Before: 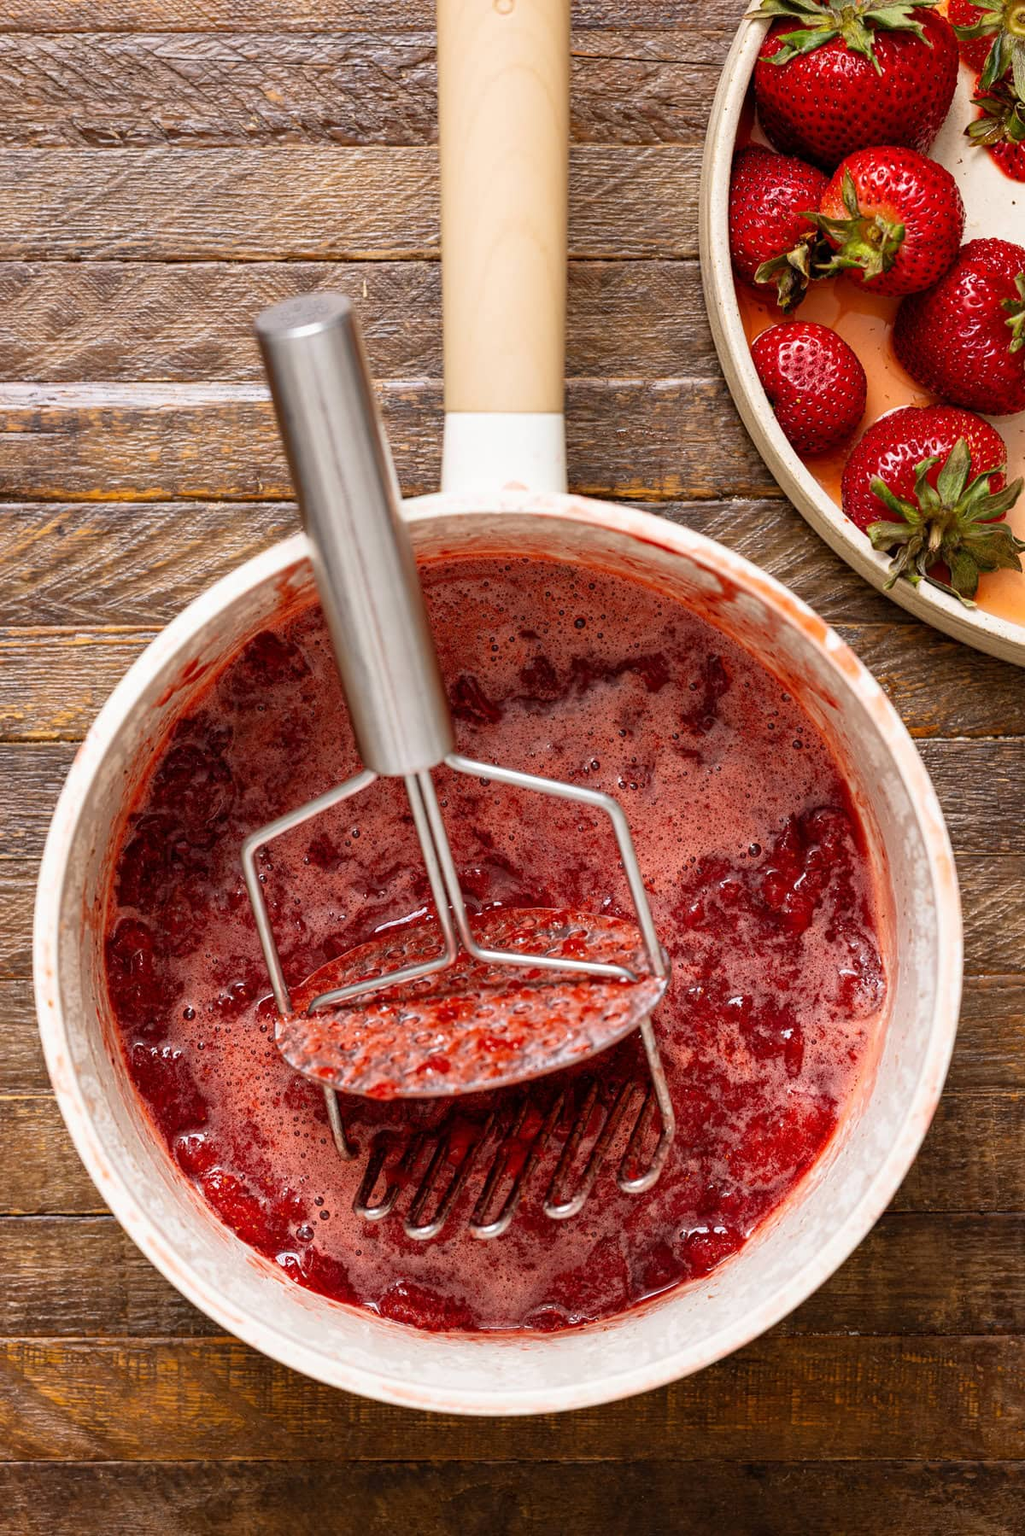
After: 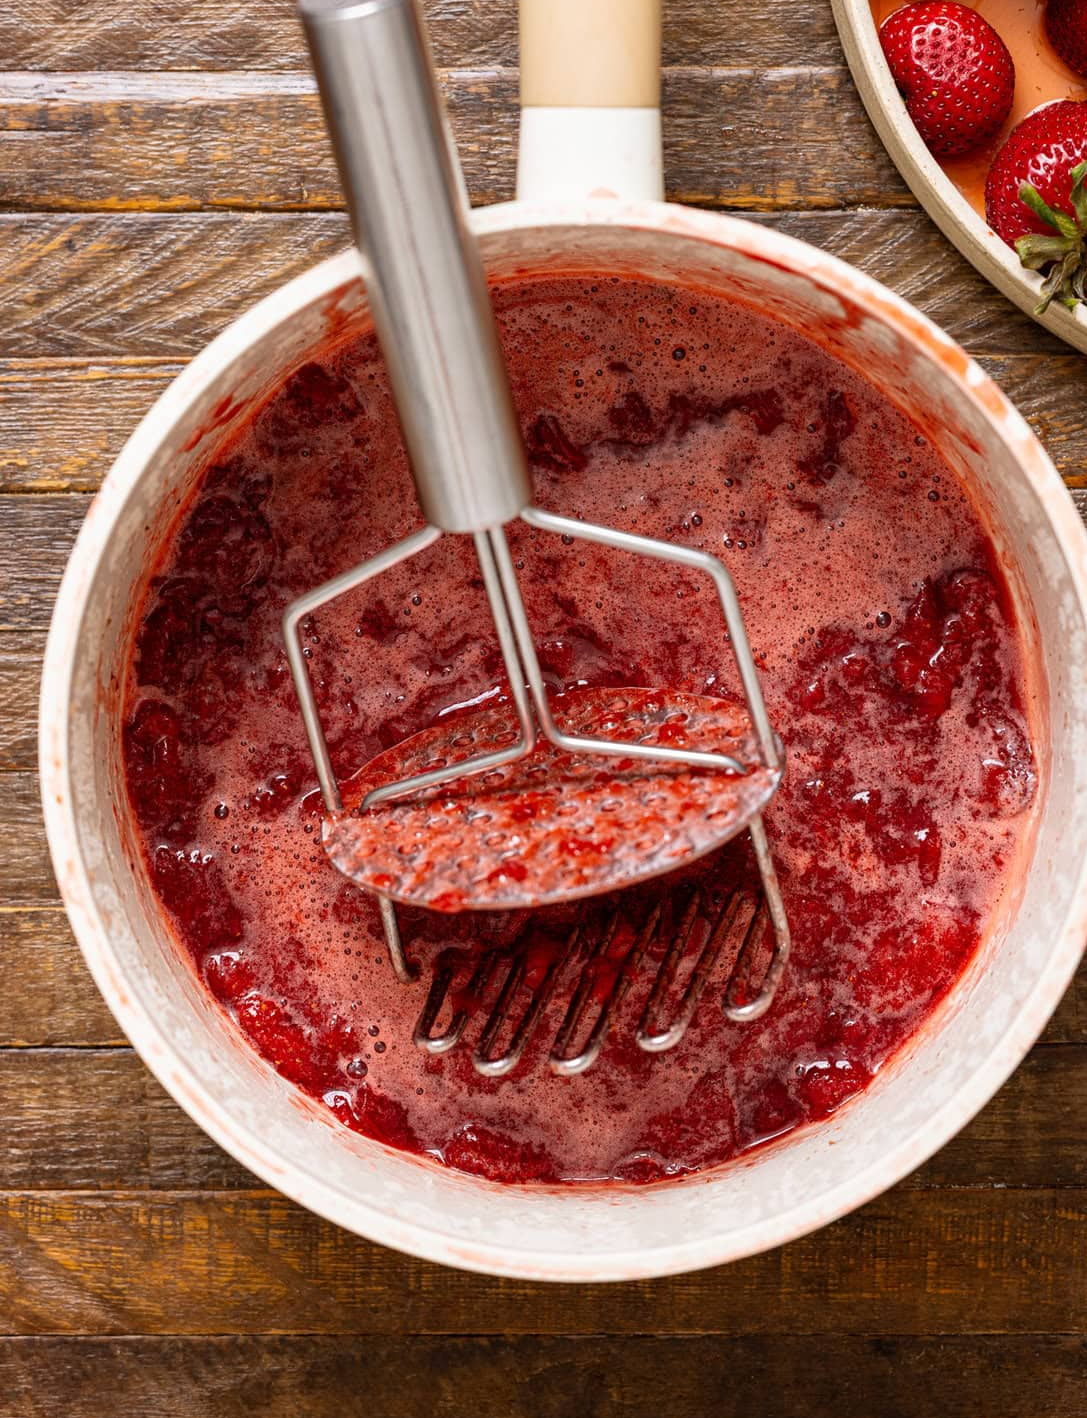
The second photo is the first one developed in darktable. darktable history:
crop: top 20.916%, right 9.343%, bottom 0.213%
